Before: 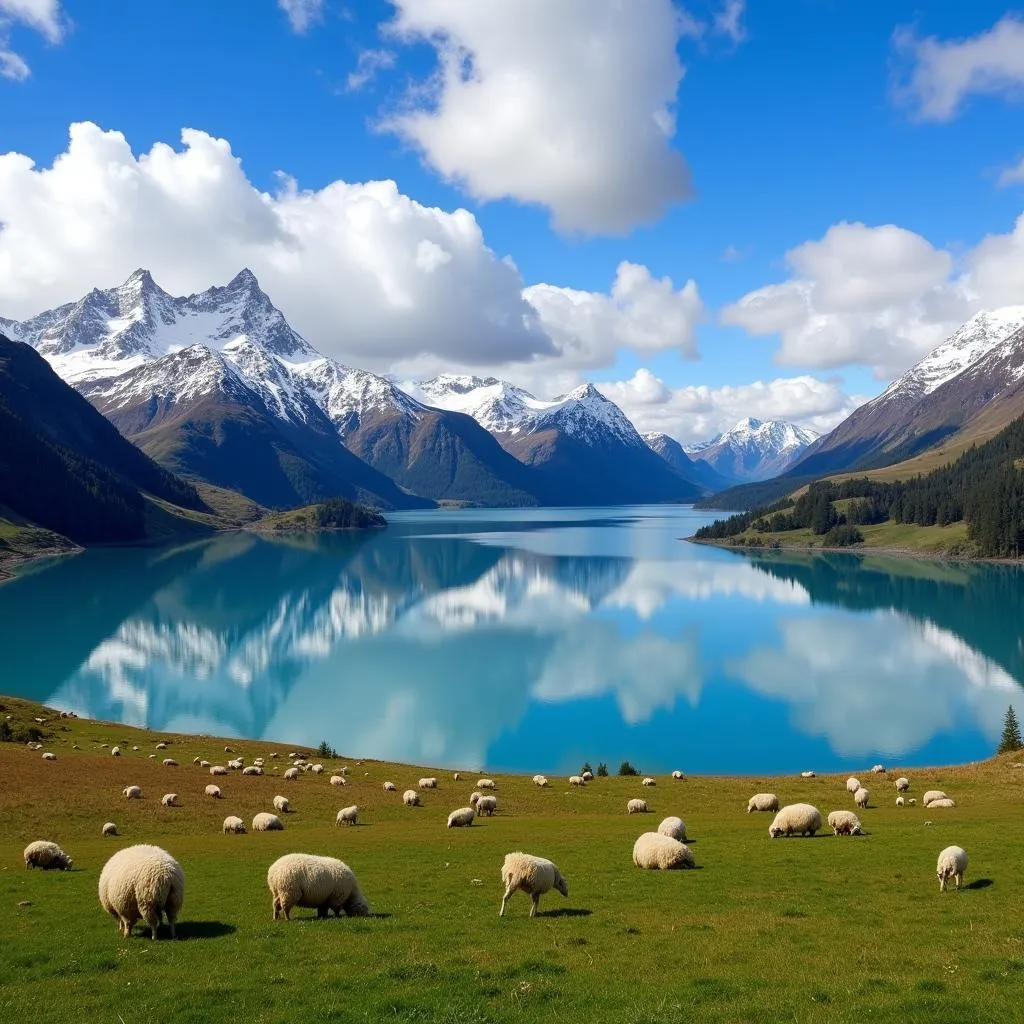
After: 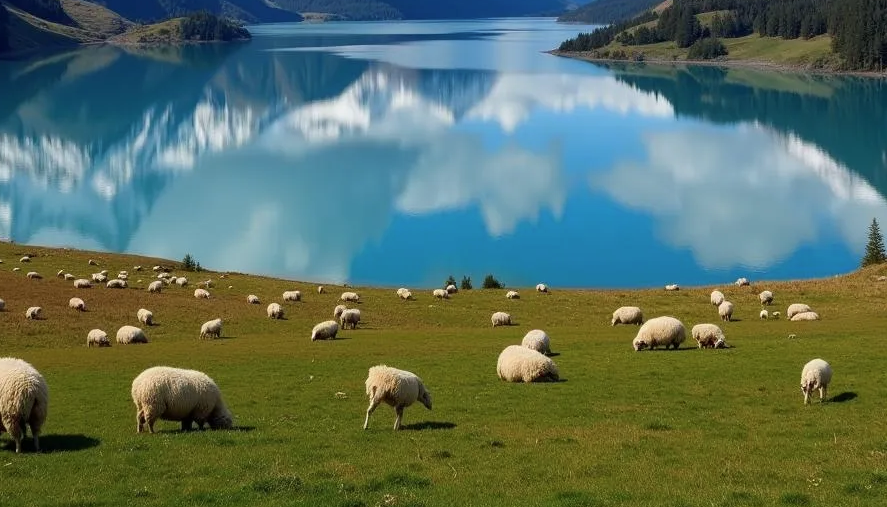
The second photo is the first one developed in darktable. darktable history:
crop and rotate: left 13.291%, top 47.621%, bottom 2.864%
contrast brightness saturation: contrast 0.007, saturation -0.064
